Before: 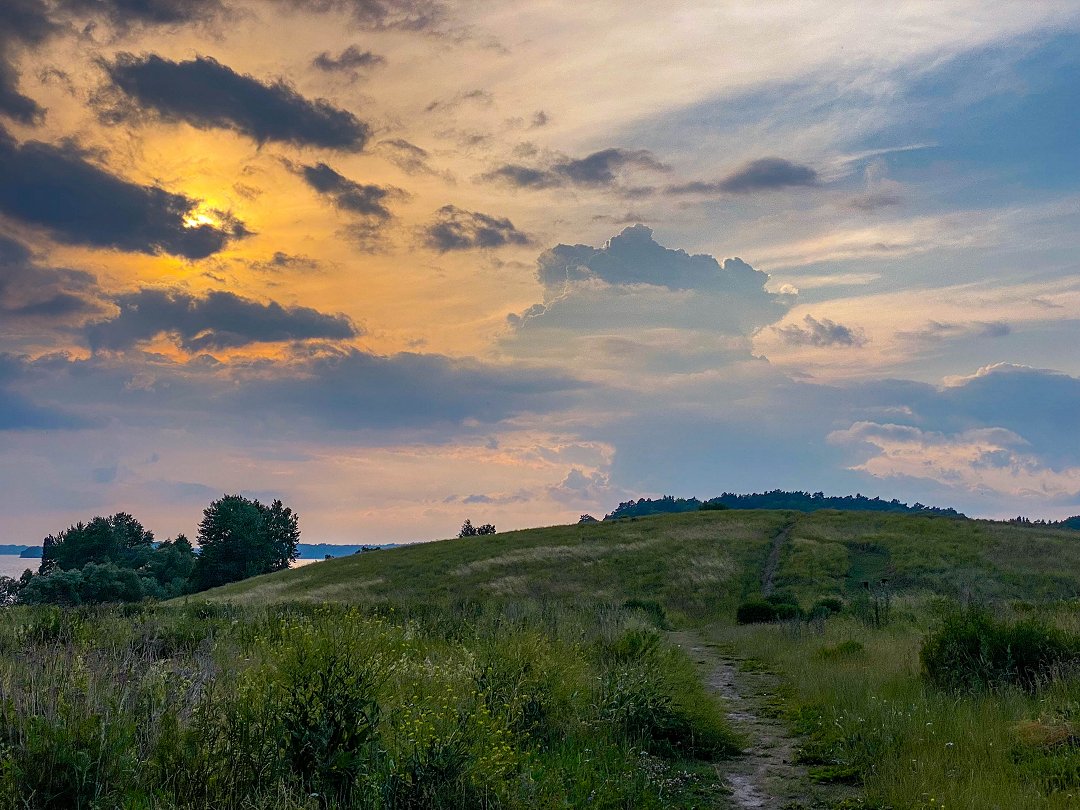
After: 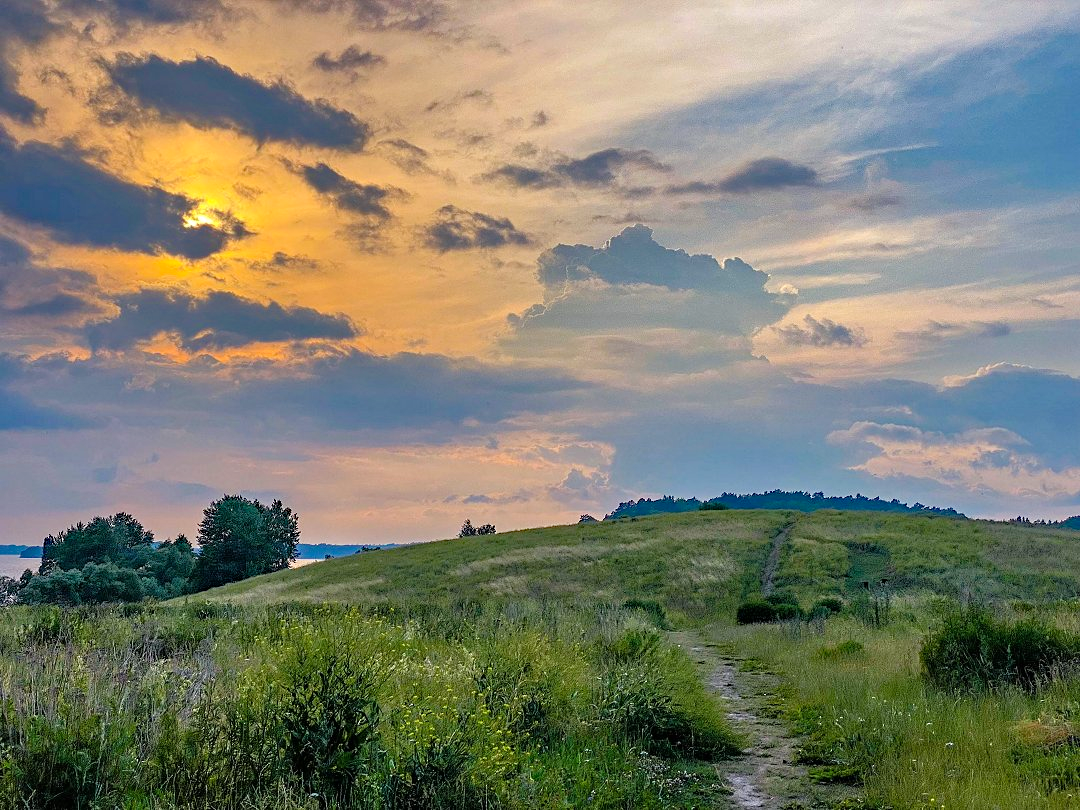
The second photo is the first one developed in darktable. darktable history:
haze removal: compatibility mode true, adaptive false
tone equalizer: -7 EV 0.148 EV, -6 EV 0.605 EV, -5 EV 1.11 EV, -4 EV 1.31 EV, -3 EV 1.18 EV, -2 EV 0.6 EV, -1 EV 0.157 EV
